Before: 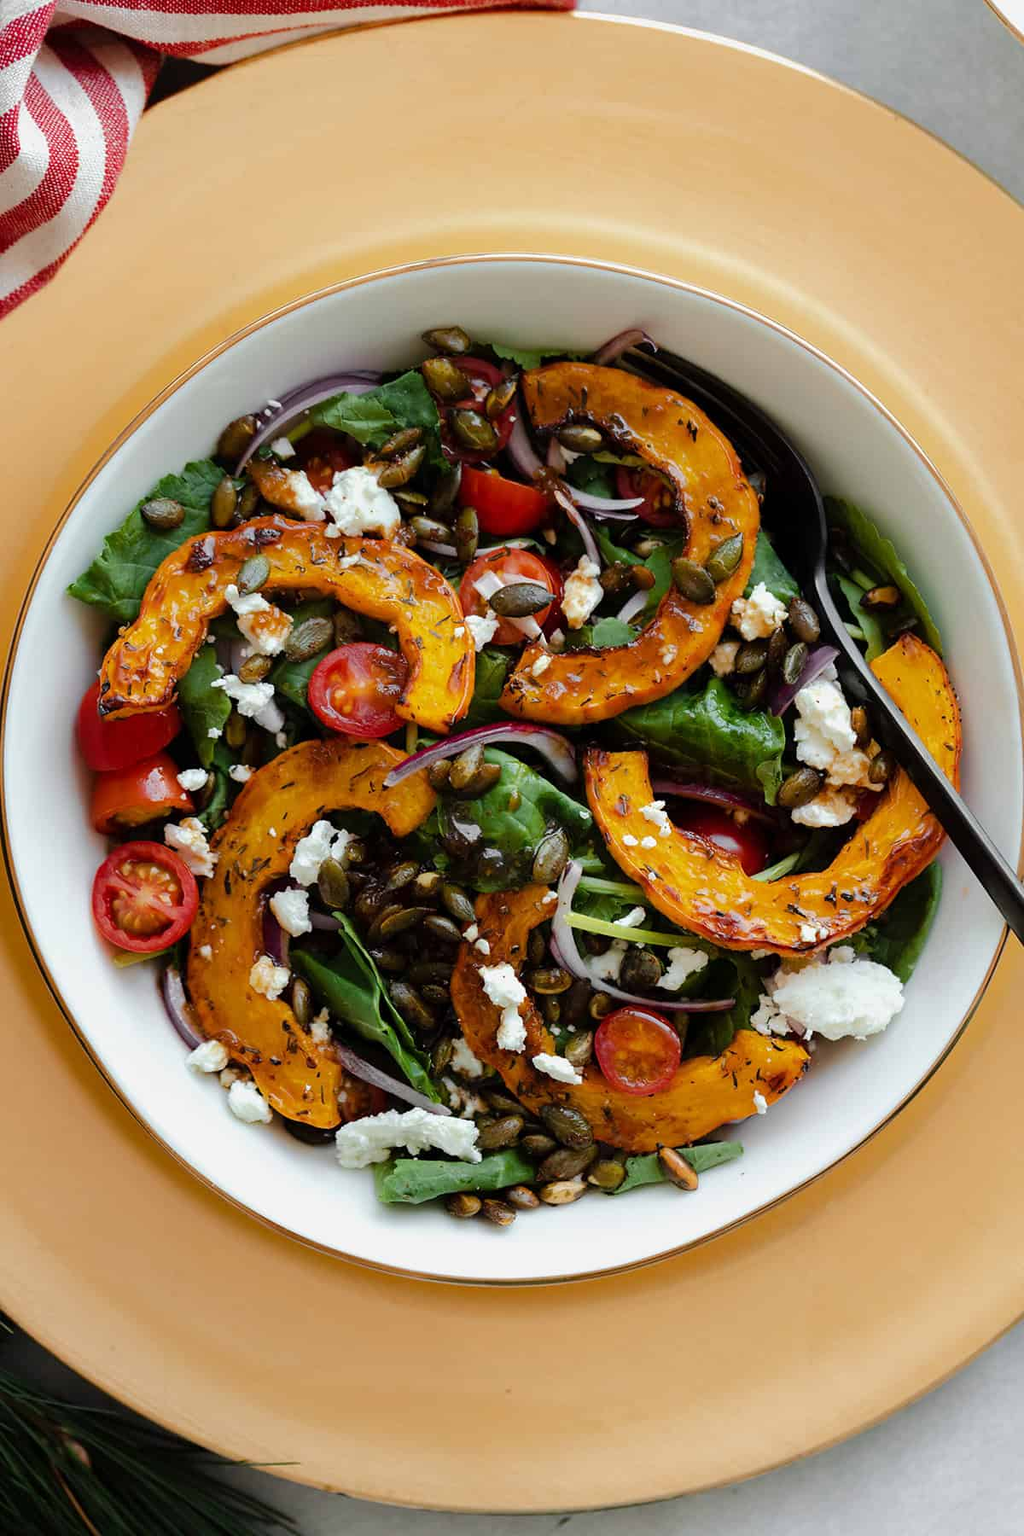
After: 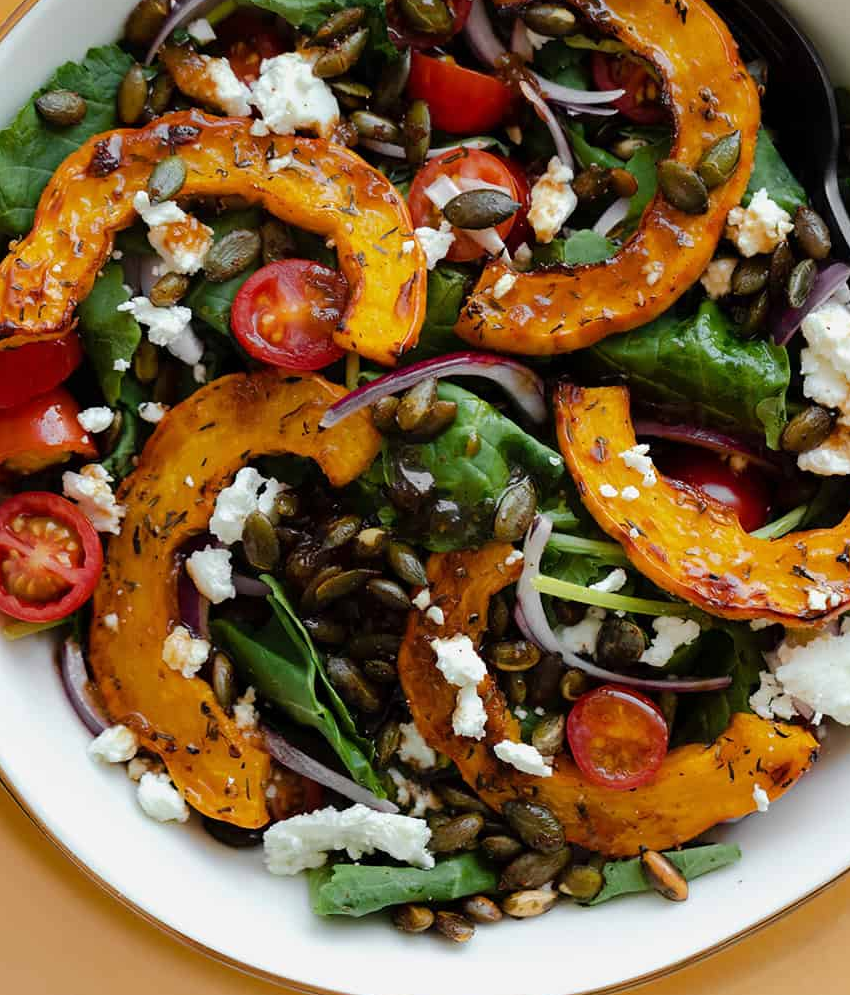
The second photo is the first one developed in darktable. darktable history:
crop: left 10.896%, top 27.452%, right 18.258%, bottom 17.255%
